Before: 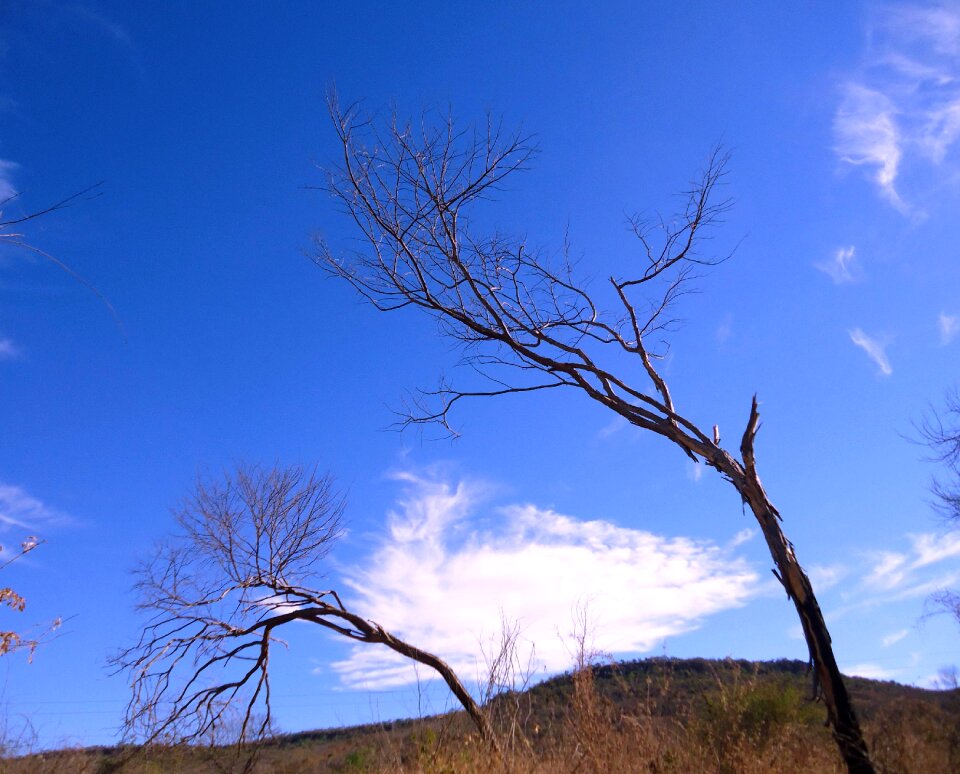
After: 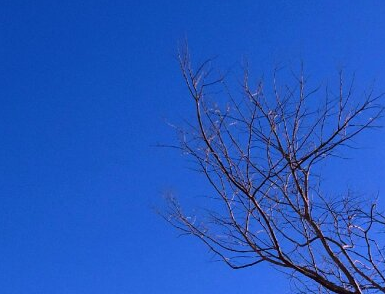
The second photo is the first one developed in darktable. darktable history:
crop: left 15.479%, top 5.452%, right 44.341%, bottom 56.447%
